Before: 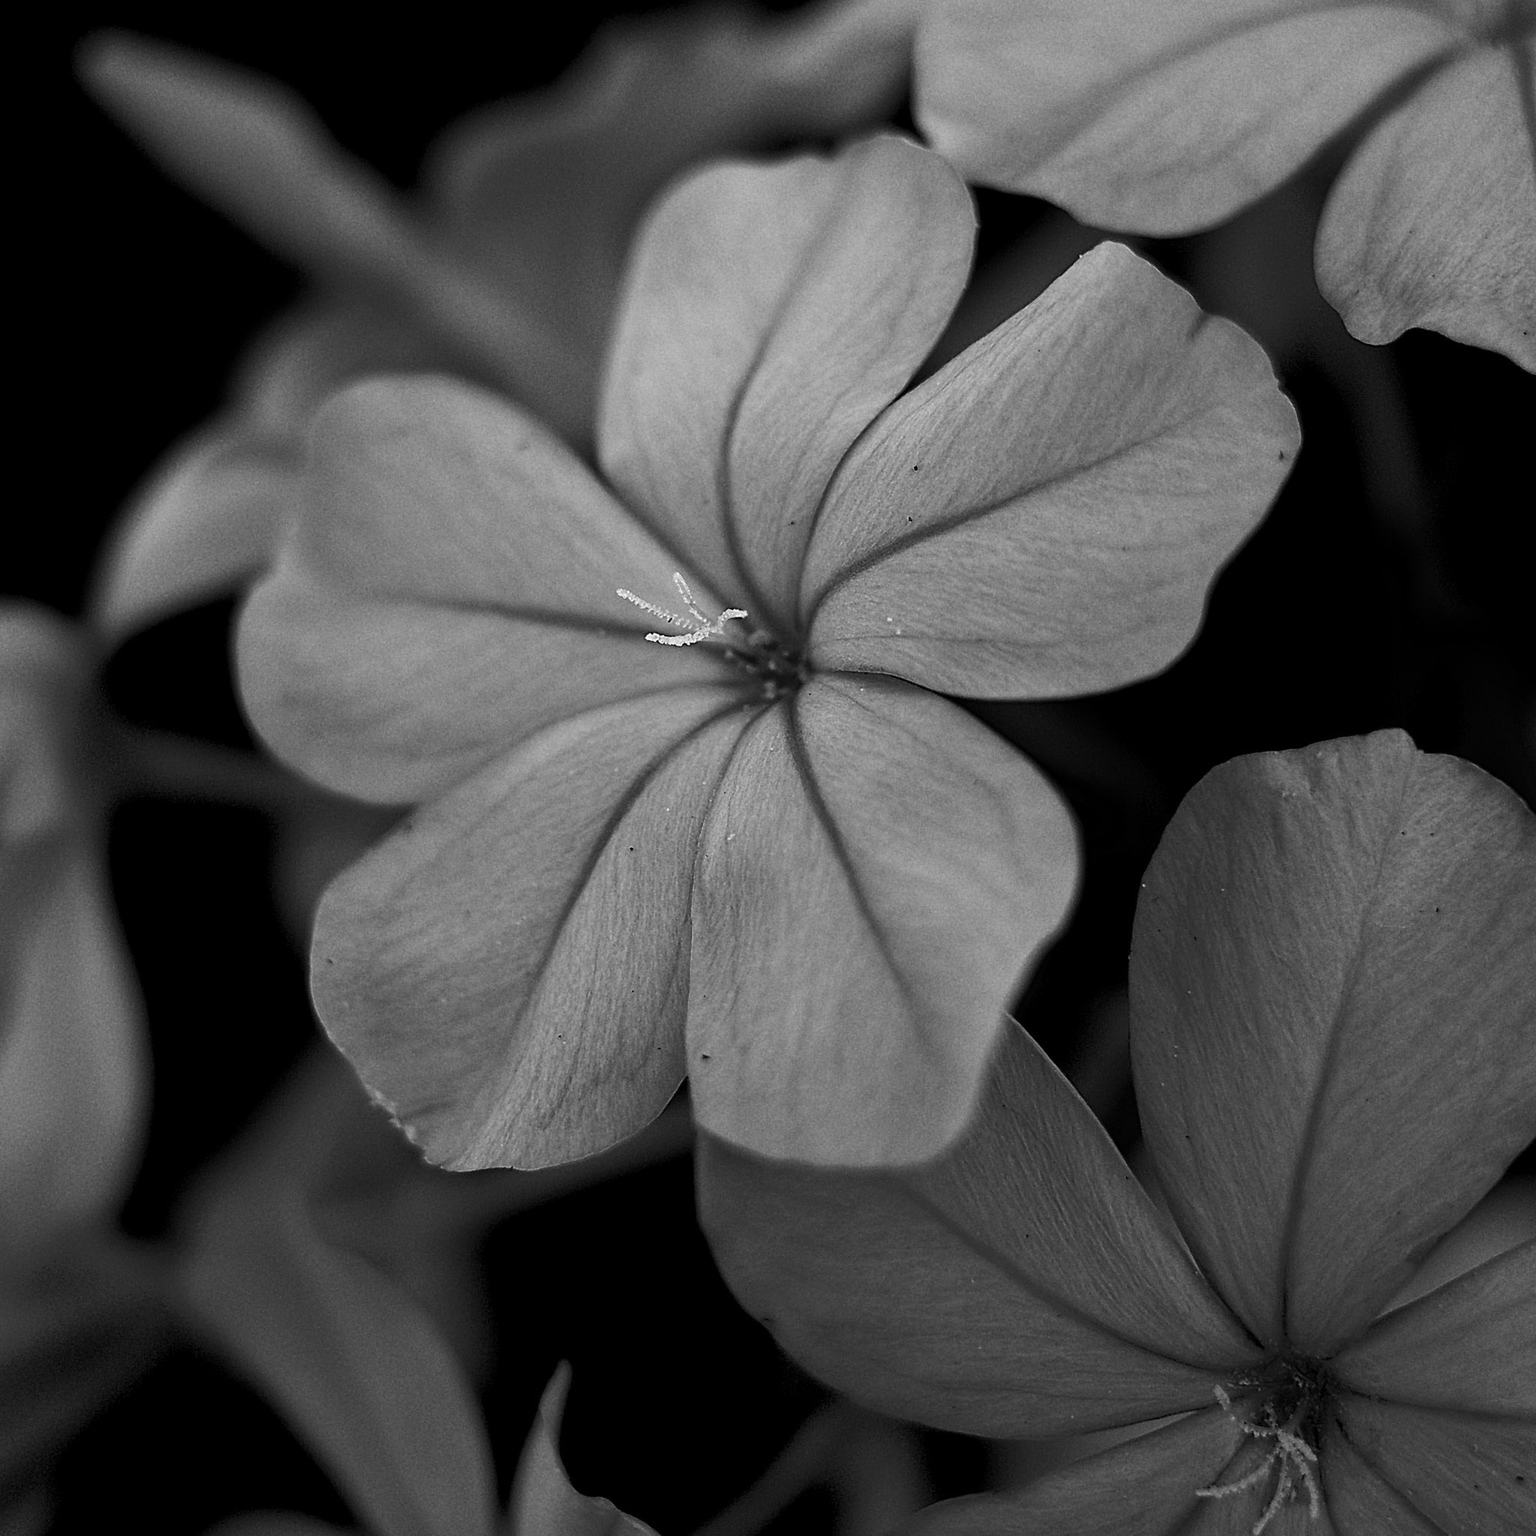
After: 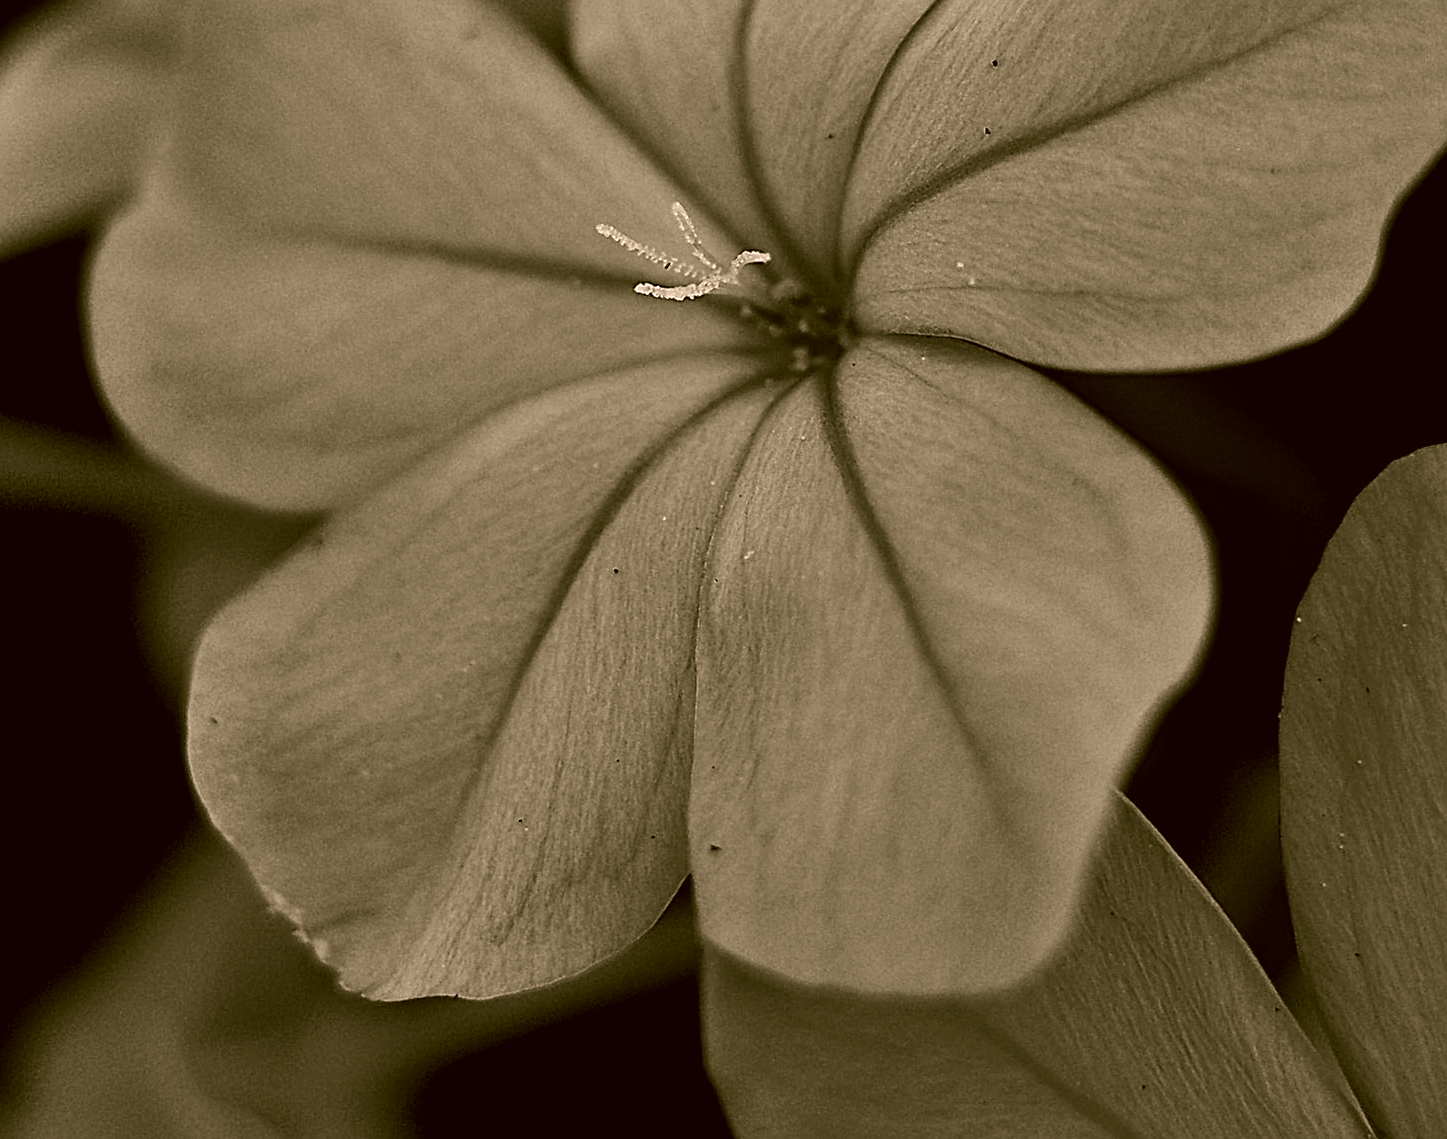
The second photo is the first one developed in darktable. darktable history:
color balance rgb: perceptual saturation grading › global saturation 0.035%
base curve: curves: ch0 [(0, 0) (0.74, 0.67) (1, 1)], preserve colors none
shadows and highlights: shadows 48.28, highlights -41.15, soften with gaussian
crop: left 11.064%, top 27.402%, right 18.262%, bottom 16.953%
sharpen: amount 0.208
color correction: highlights a* 8.26, highlights b* 14.91, shadows a* -0.363, shadows b* 26.05
